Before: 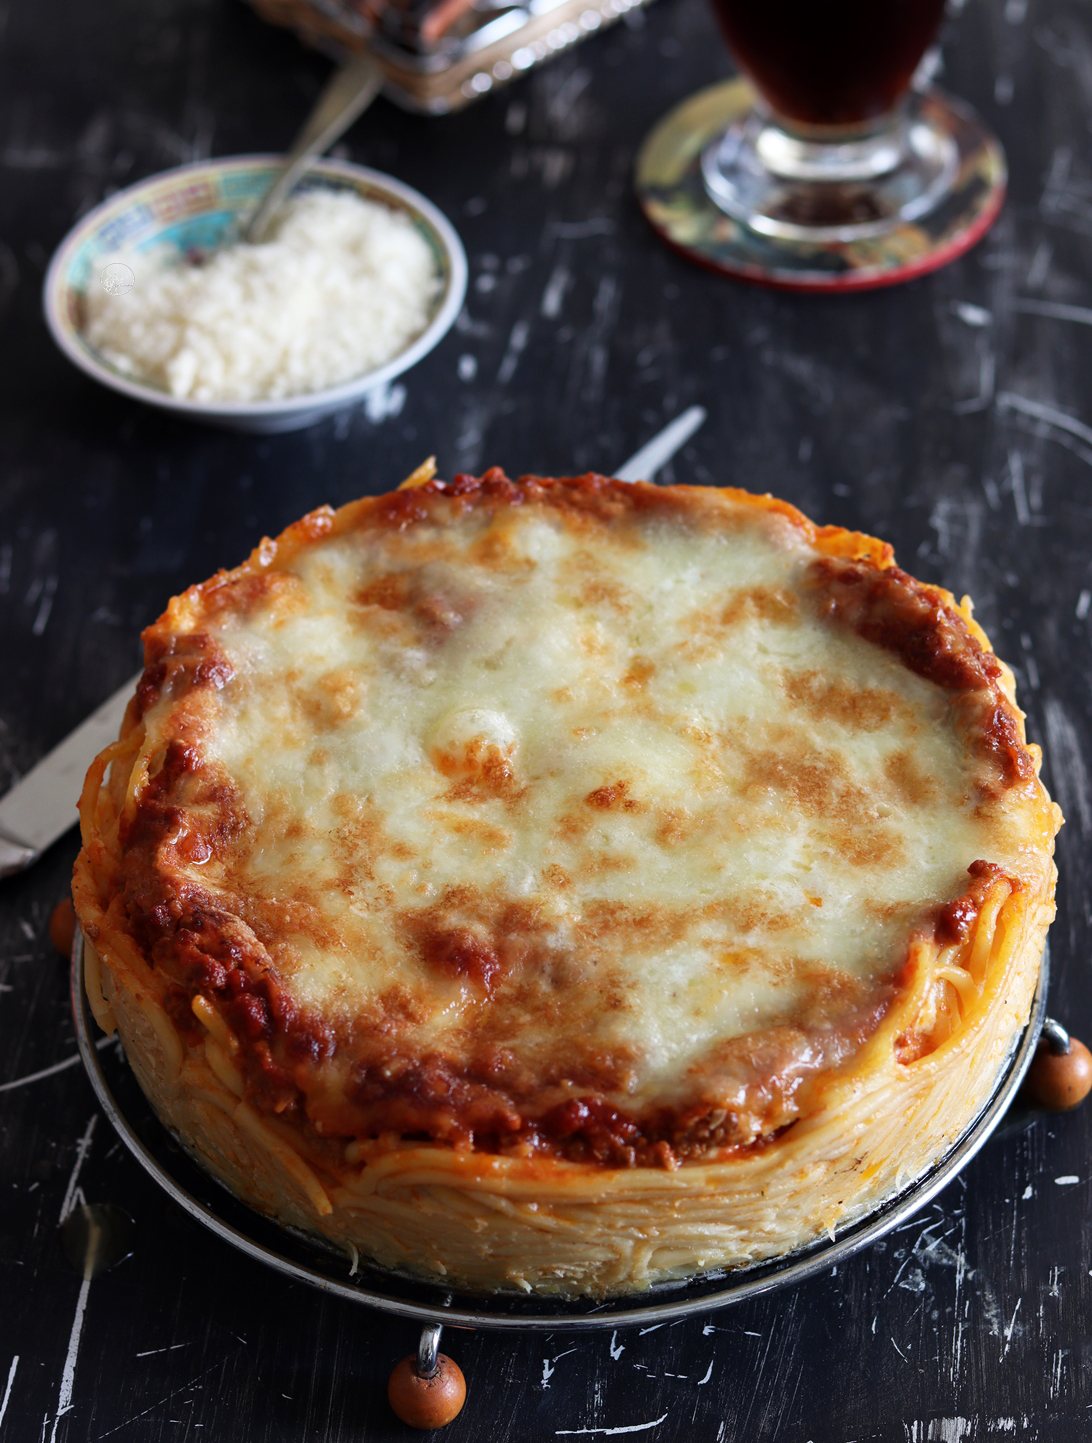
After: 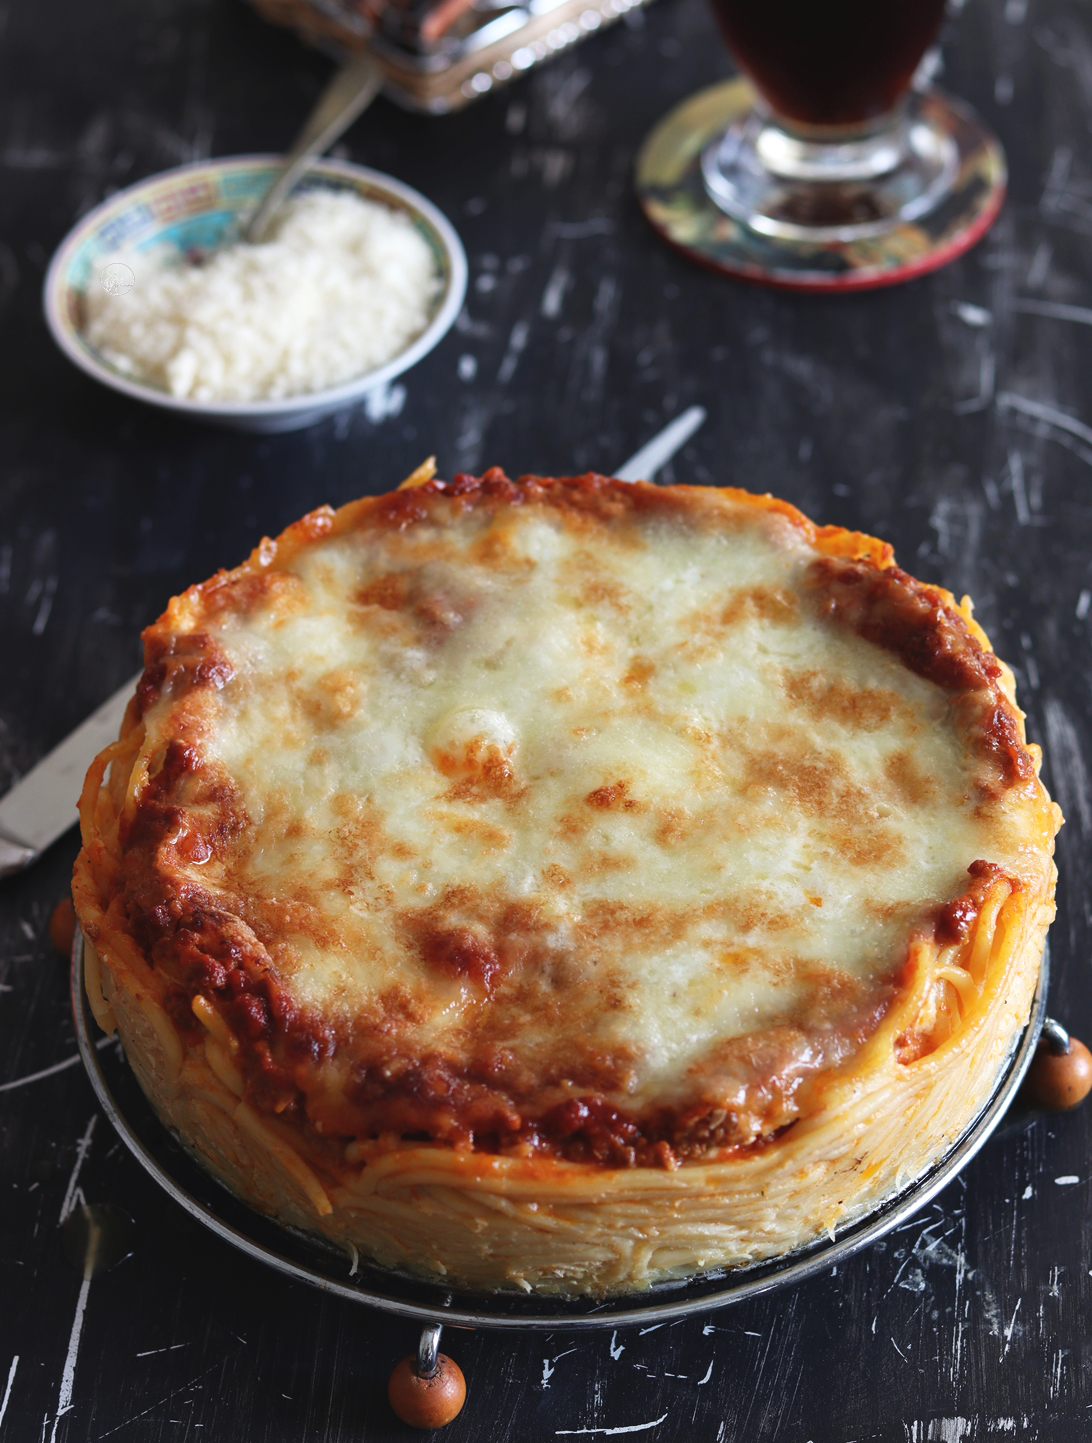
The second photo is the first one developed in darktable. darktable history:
exposure: black level correction -0.005, exposure 0.054 EV, compensate highlight preservation false
